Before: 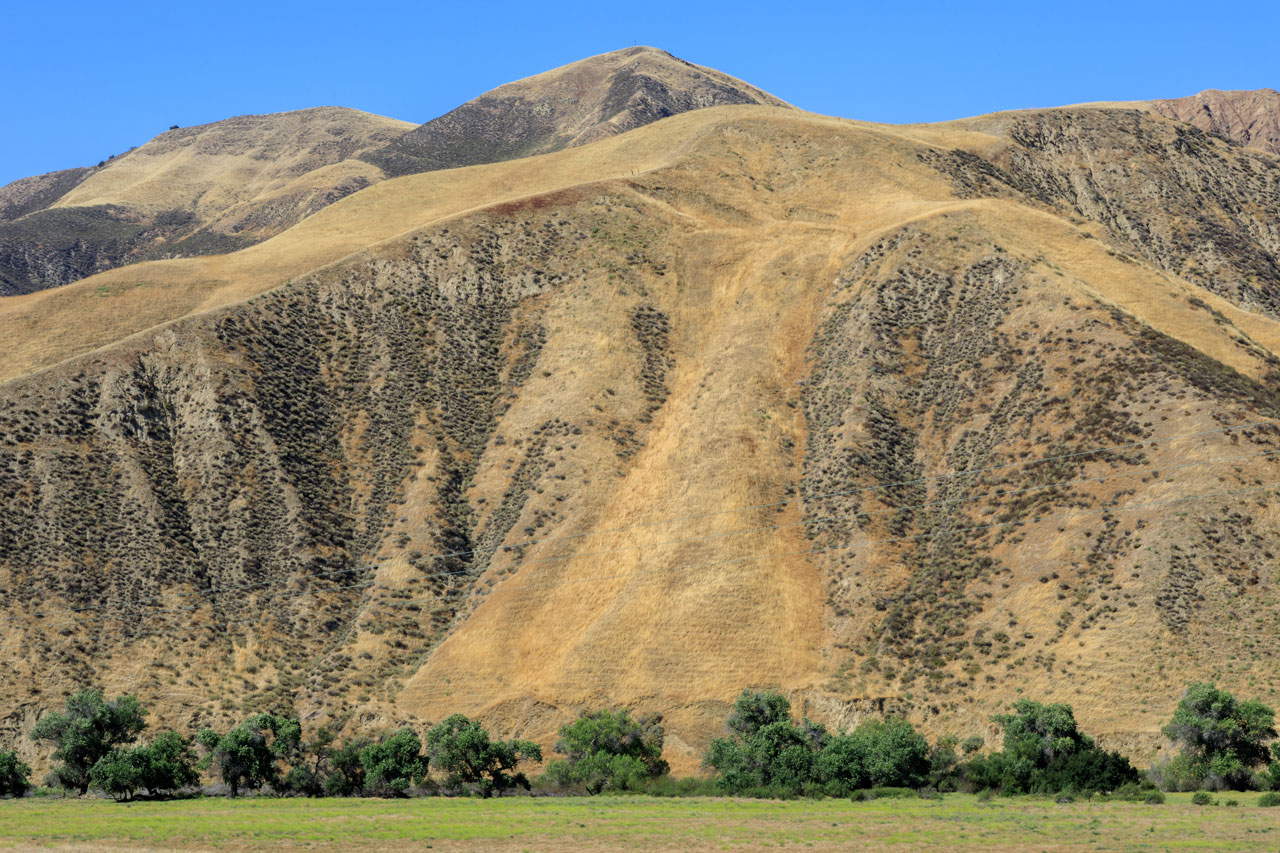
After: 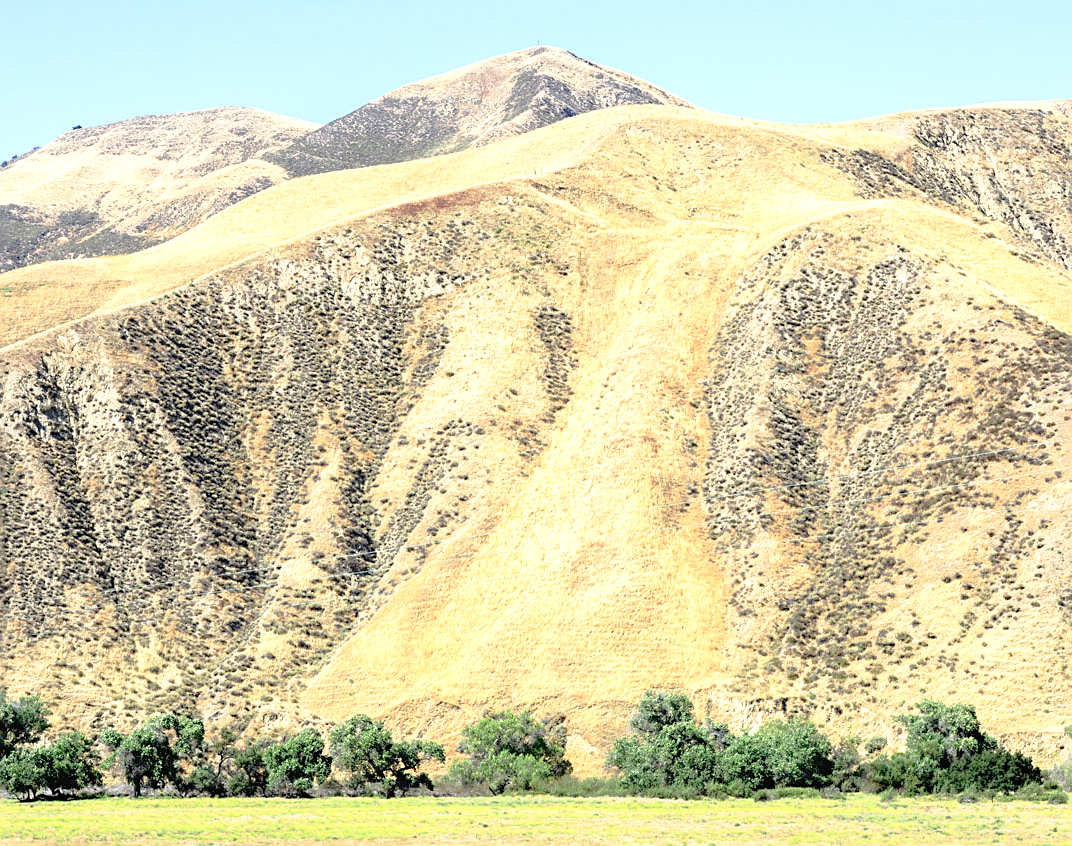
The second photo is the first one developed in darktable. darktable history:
exposure: black level correction 0, exposure 1.198 EV, compensate exposure bias true, compensate highlight preservation false
sharpen: on, module defaults
crop: left 7.598%, right 7.873%
tone curve: curves: ch0 [(0, 0) (0.003, 0.03) (0.011, 0.03) (0.025, 0.033) (0.044, 0.038) (0.069, 0.057) (0.1, 0.109) (0.136, 0.174) (0.177, 0.243) (0.224, 0.313) (0.277, 0.391) (0.335, 0.464) (0.399, 0.515) (0.468, 0.563) (0.543, 0.616) (0.623, 0.679) (0.709, 0.766) (0.801, 0.865) (0.898, 0.948) (1, 1)], preserve colors none
